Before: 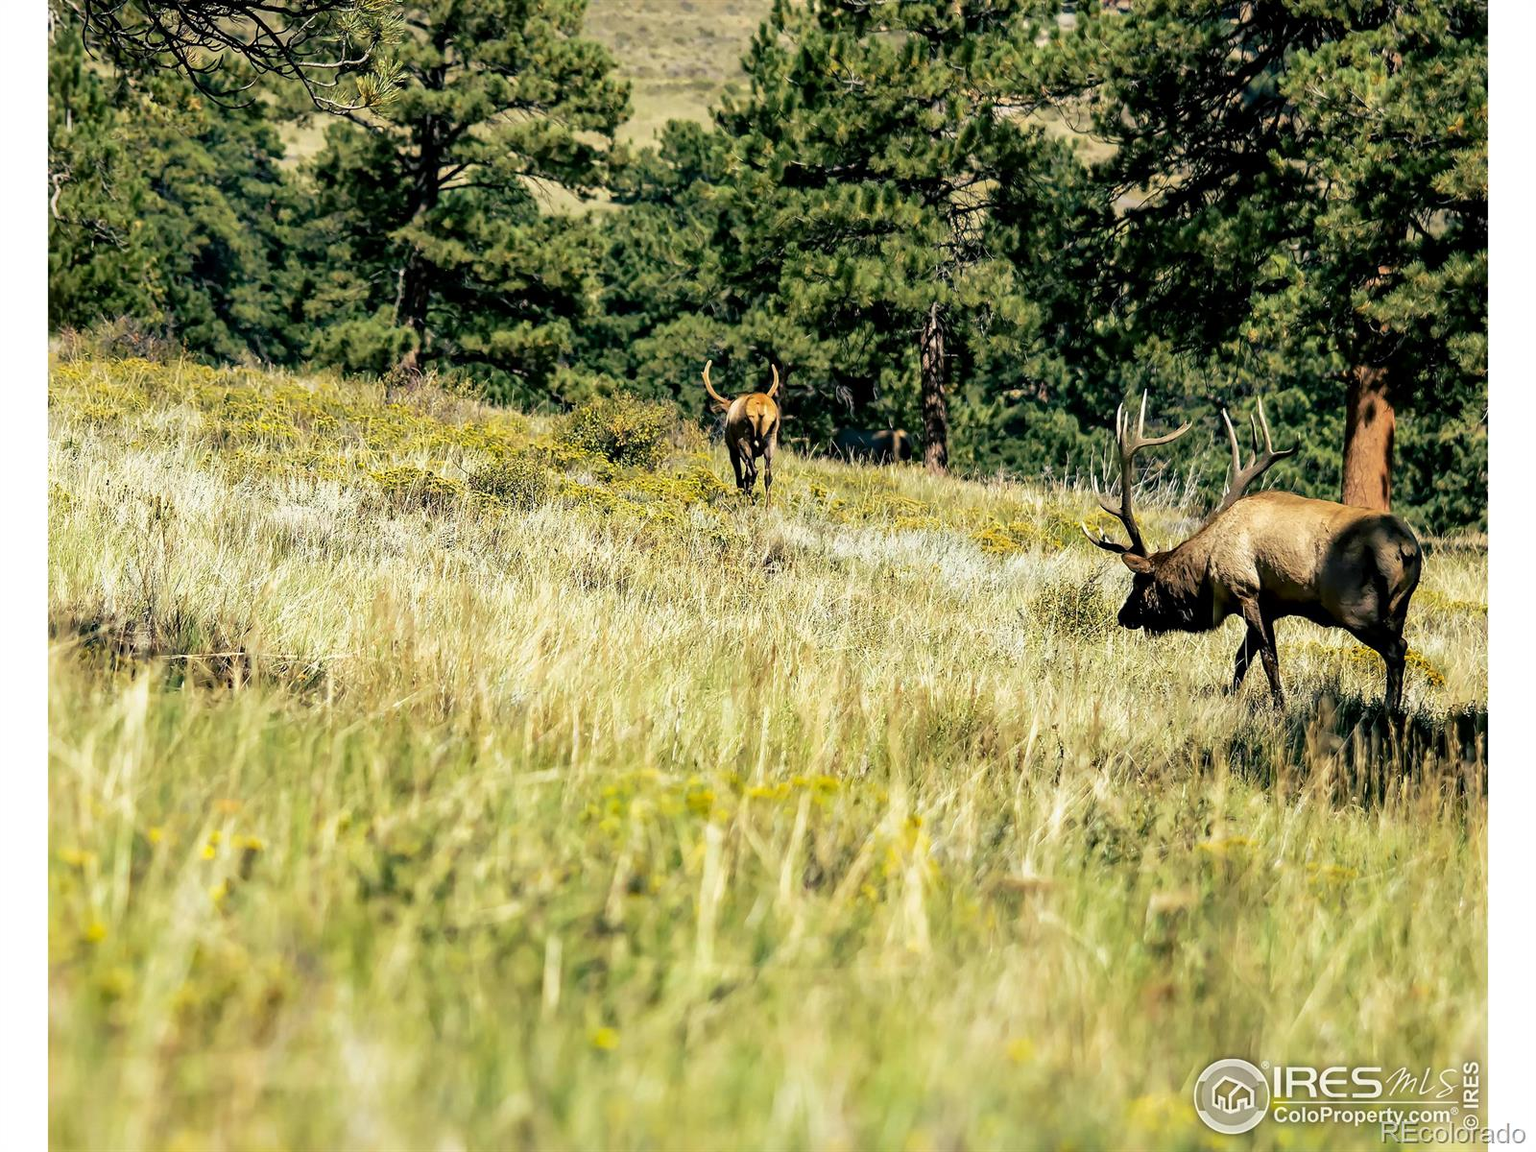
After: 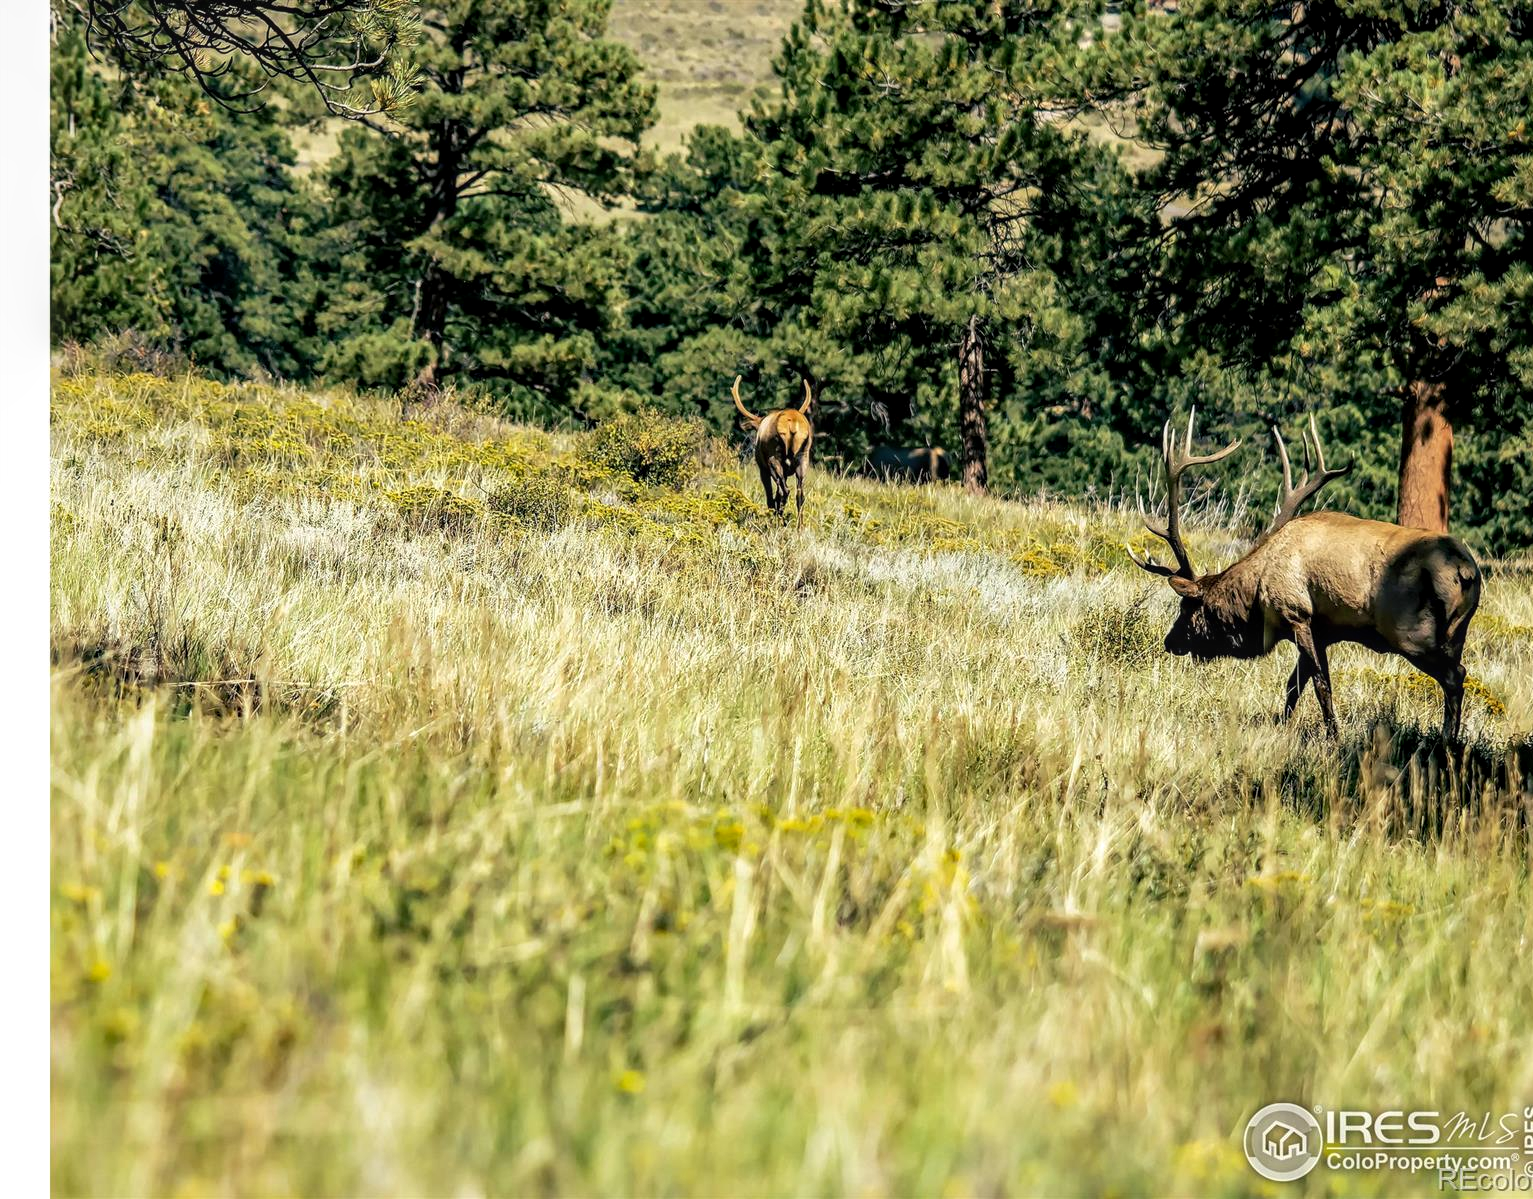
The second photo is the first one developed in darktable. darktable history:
crop: right 4.126%, bottom 0.031%
local contrast: on, module defaults
